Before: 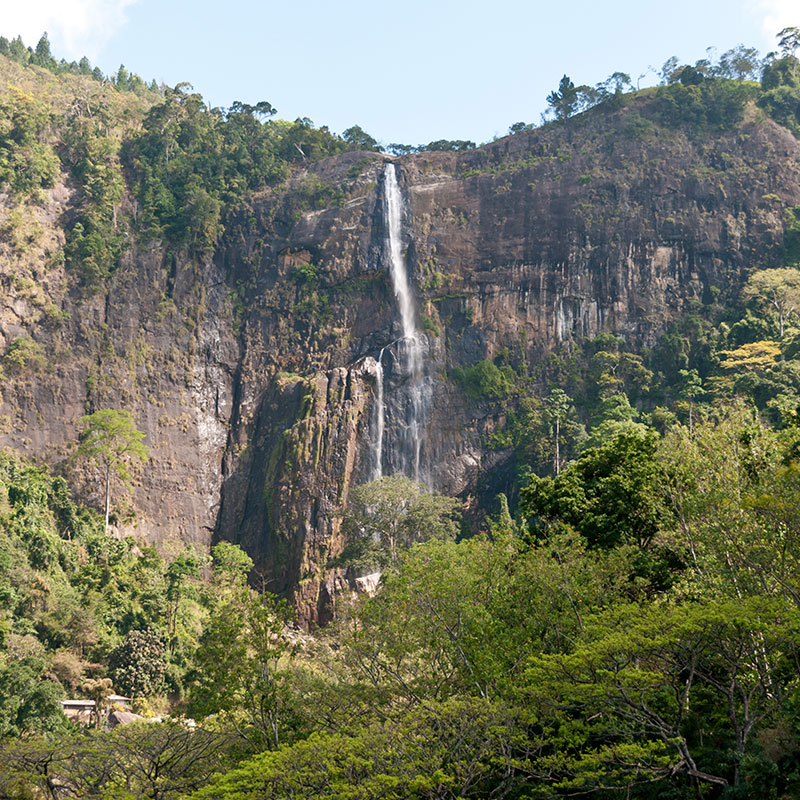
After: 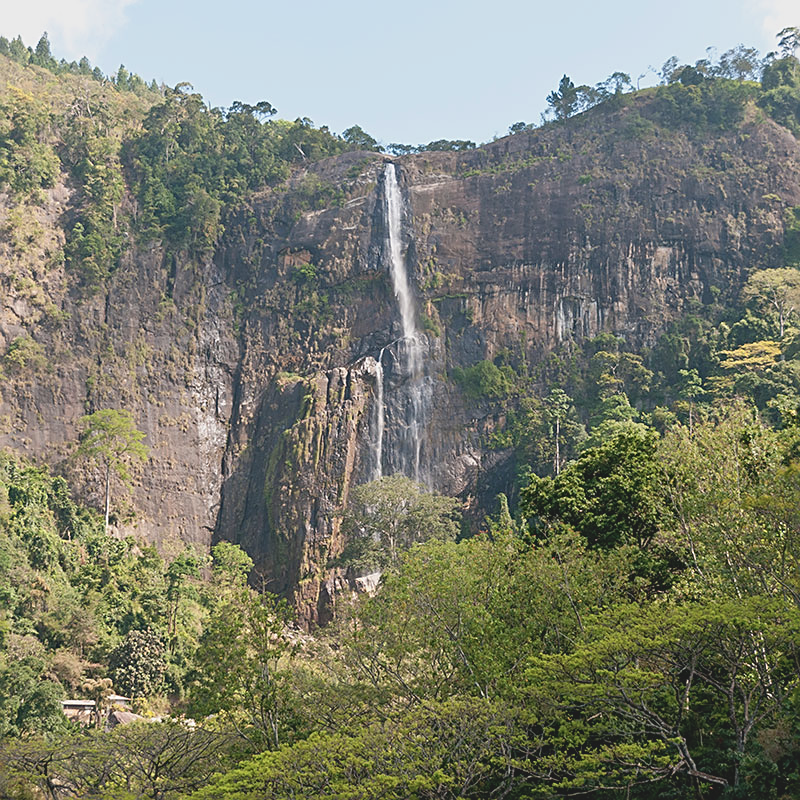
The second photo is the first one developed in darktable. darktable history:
sharpen: on, module defaults
contrast brightness saturation: contrast -0.159, brightness 0.052, saturation -0.13
